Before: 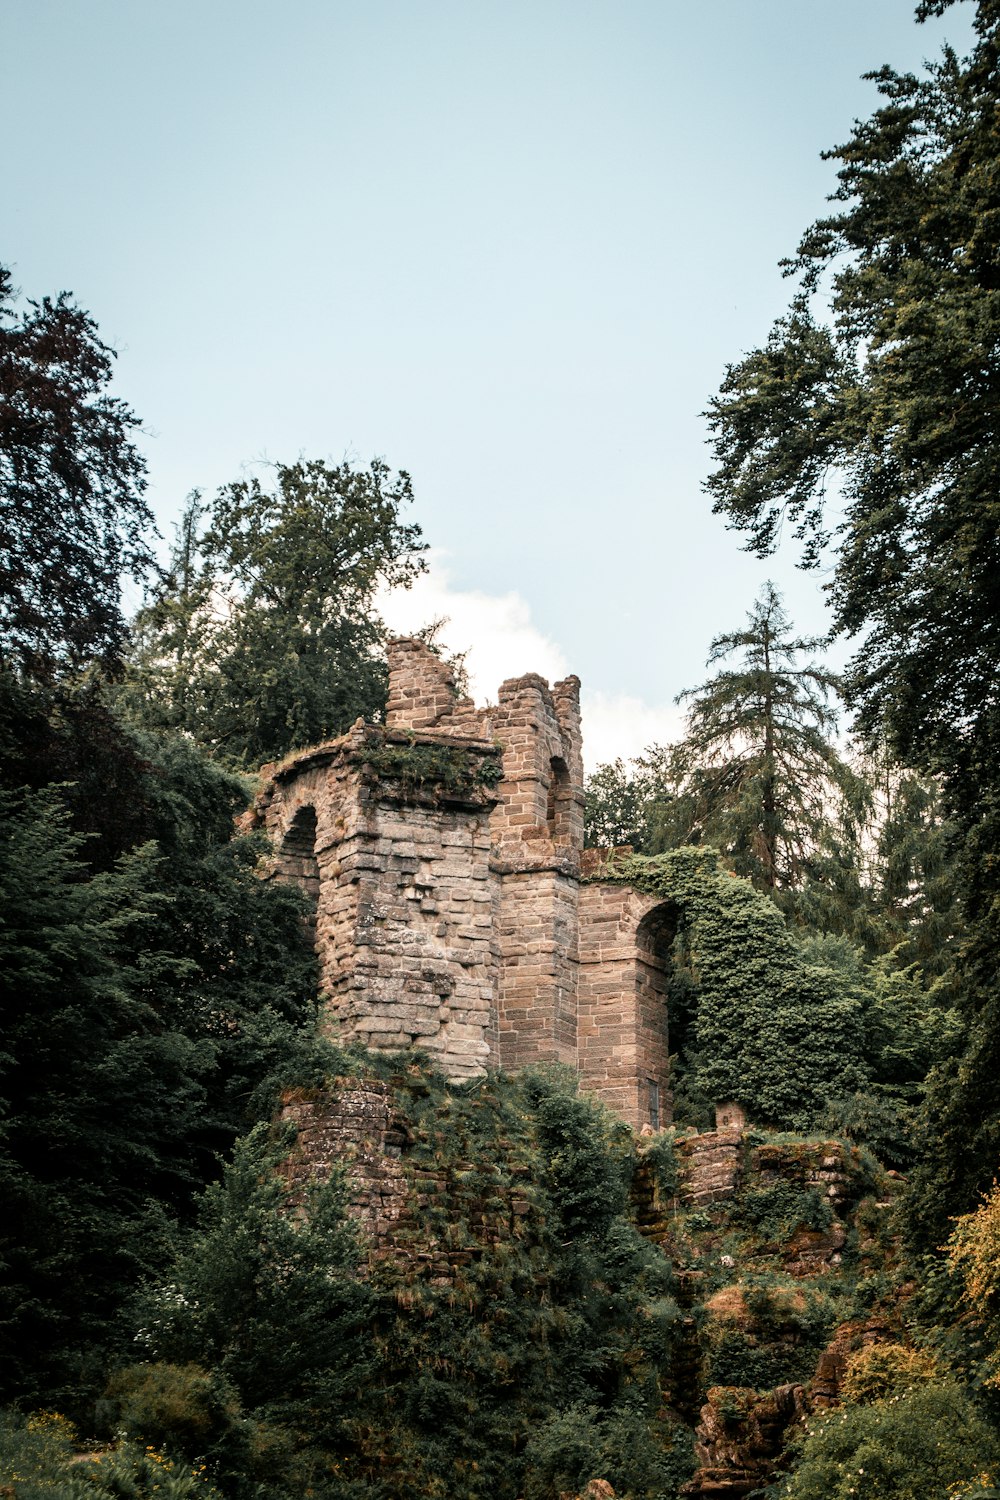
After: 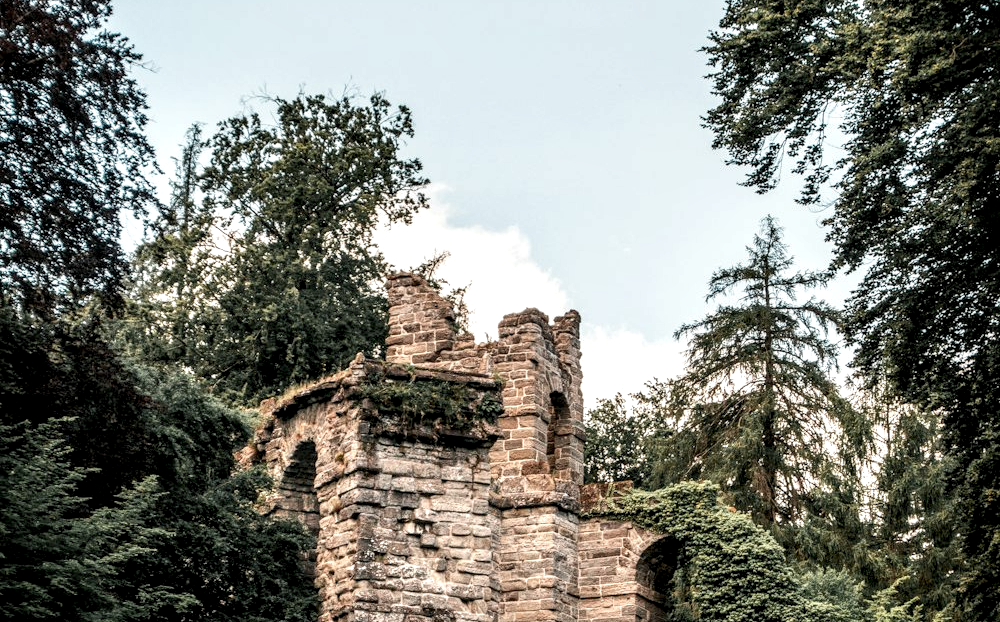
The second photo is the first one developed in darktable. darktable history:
local contrast: highlights 60%, shadows 62%, detail 160%
crop and rotate: top 24.334%, bottom 34.145%
